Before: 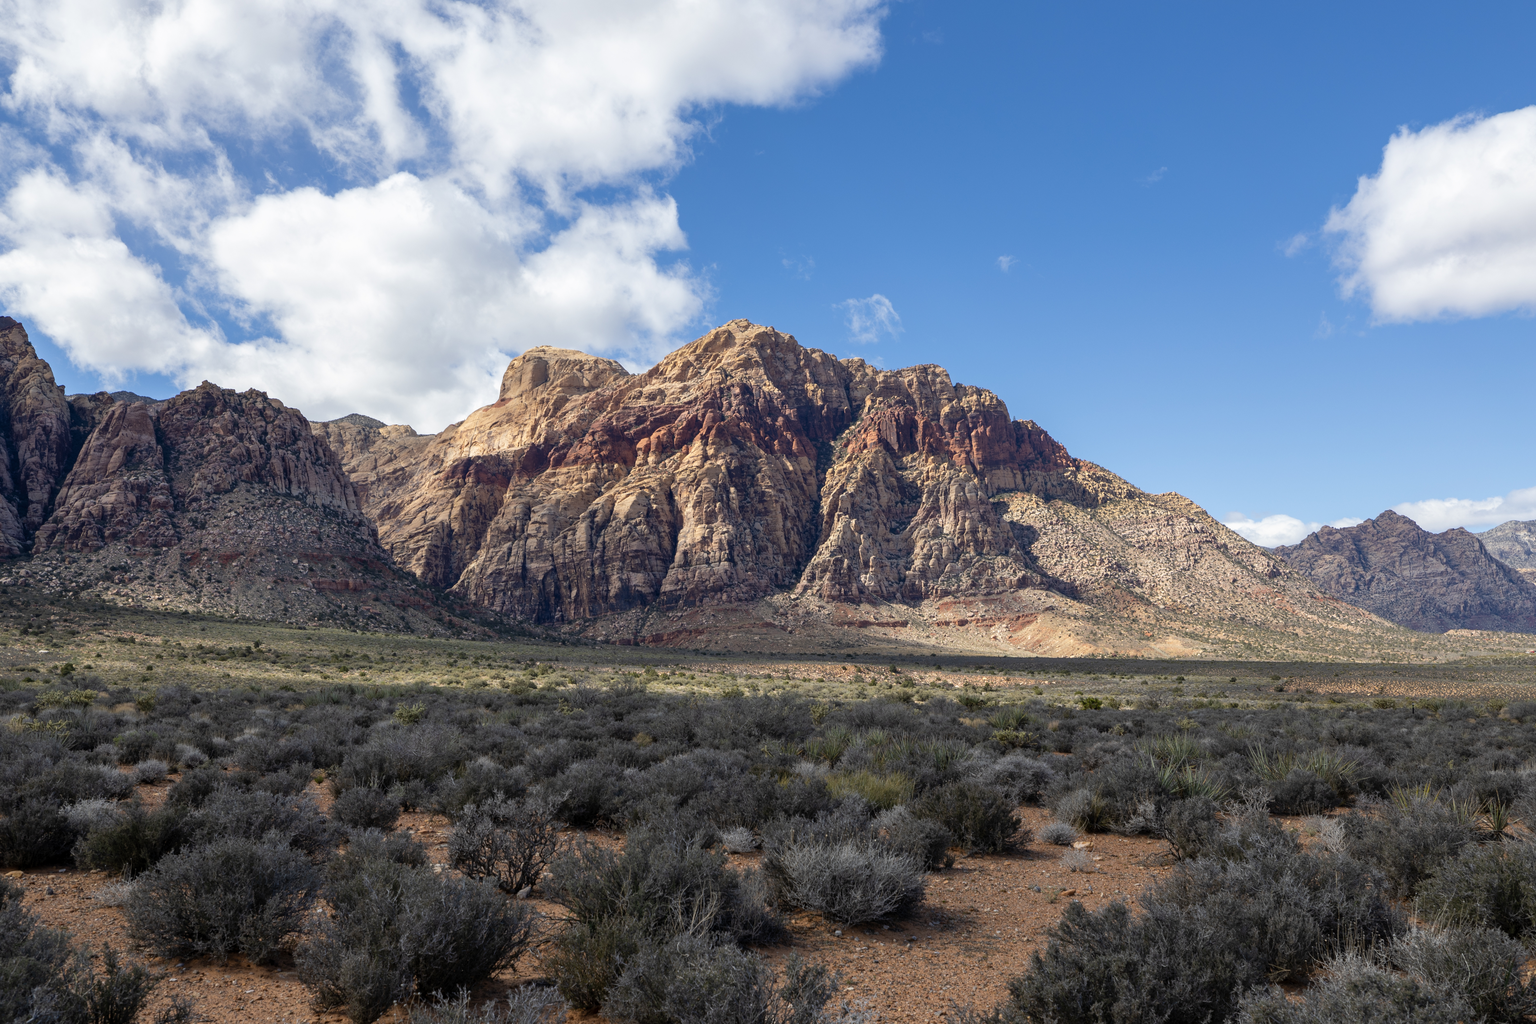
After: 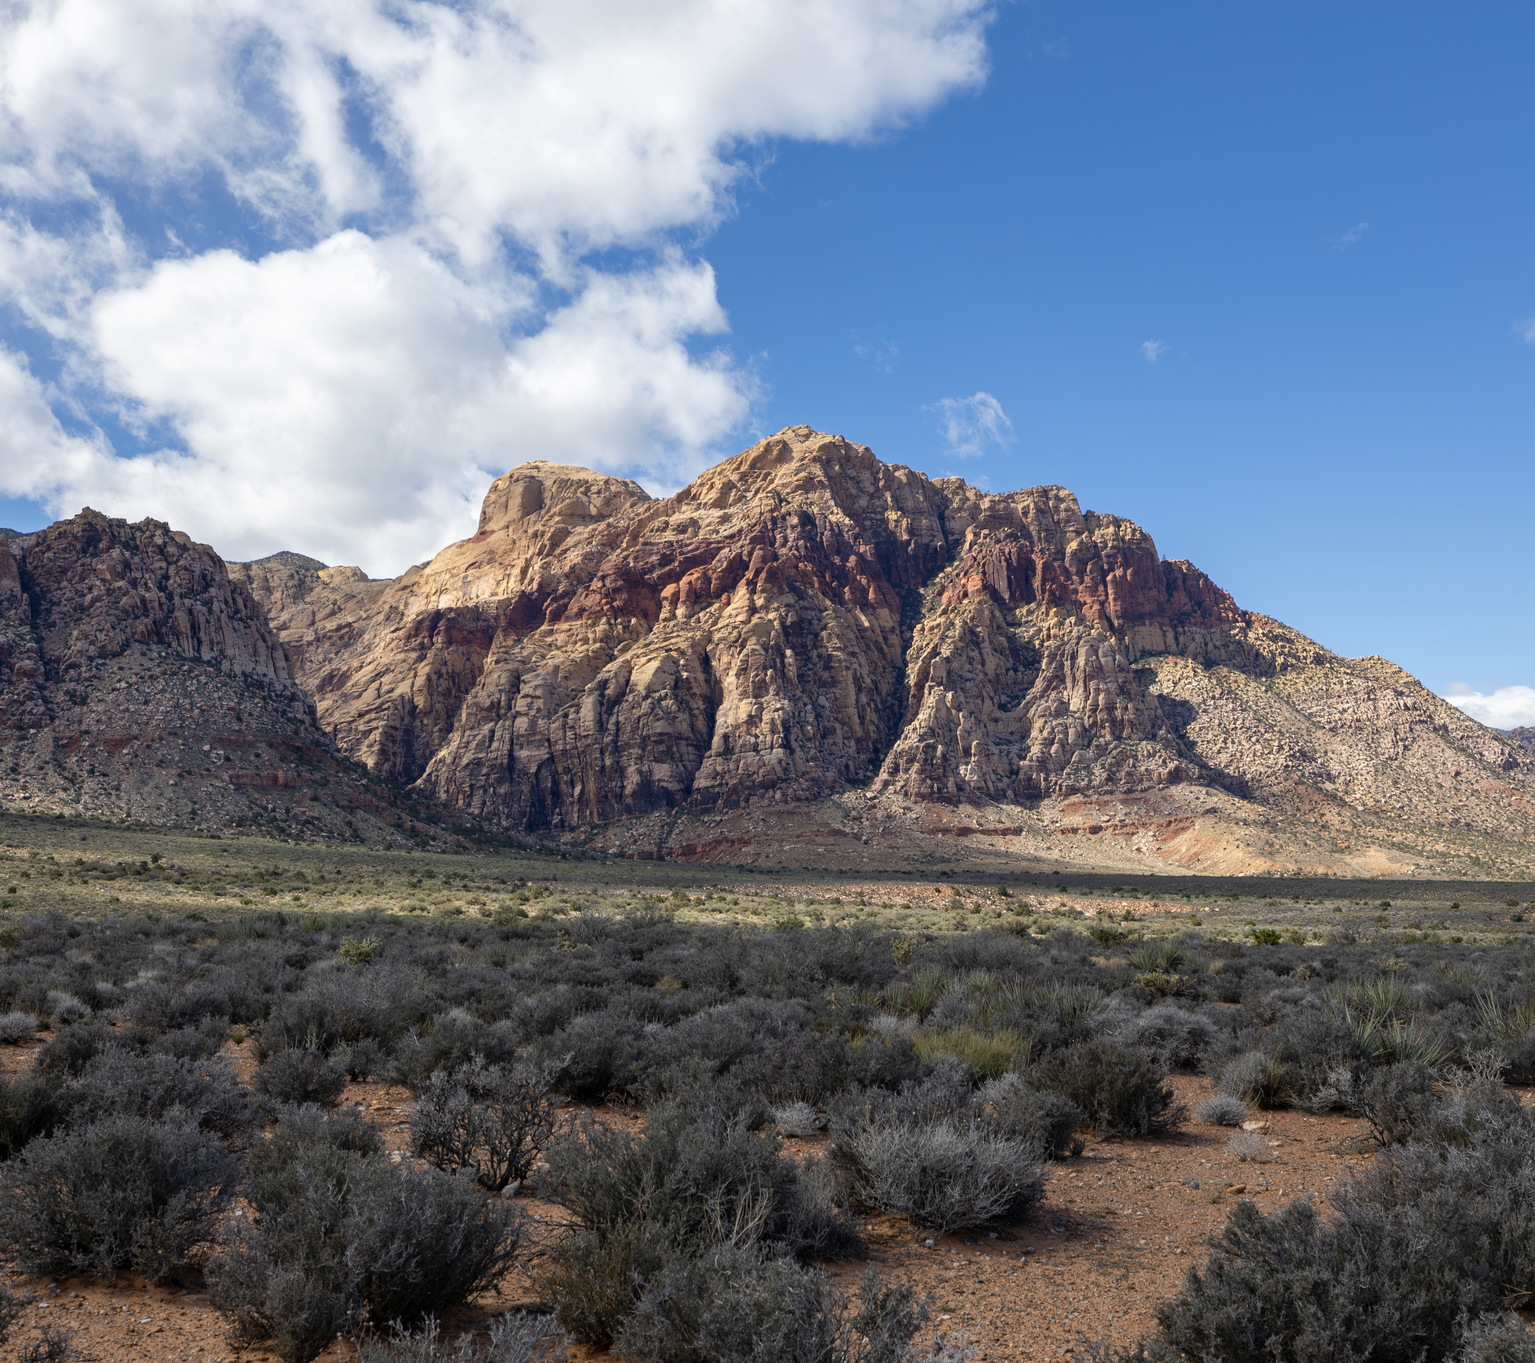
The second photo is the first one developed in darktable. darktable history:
crop: left 9.156%, right 15.757%
